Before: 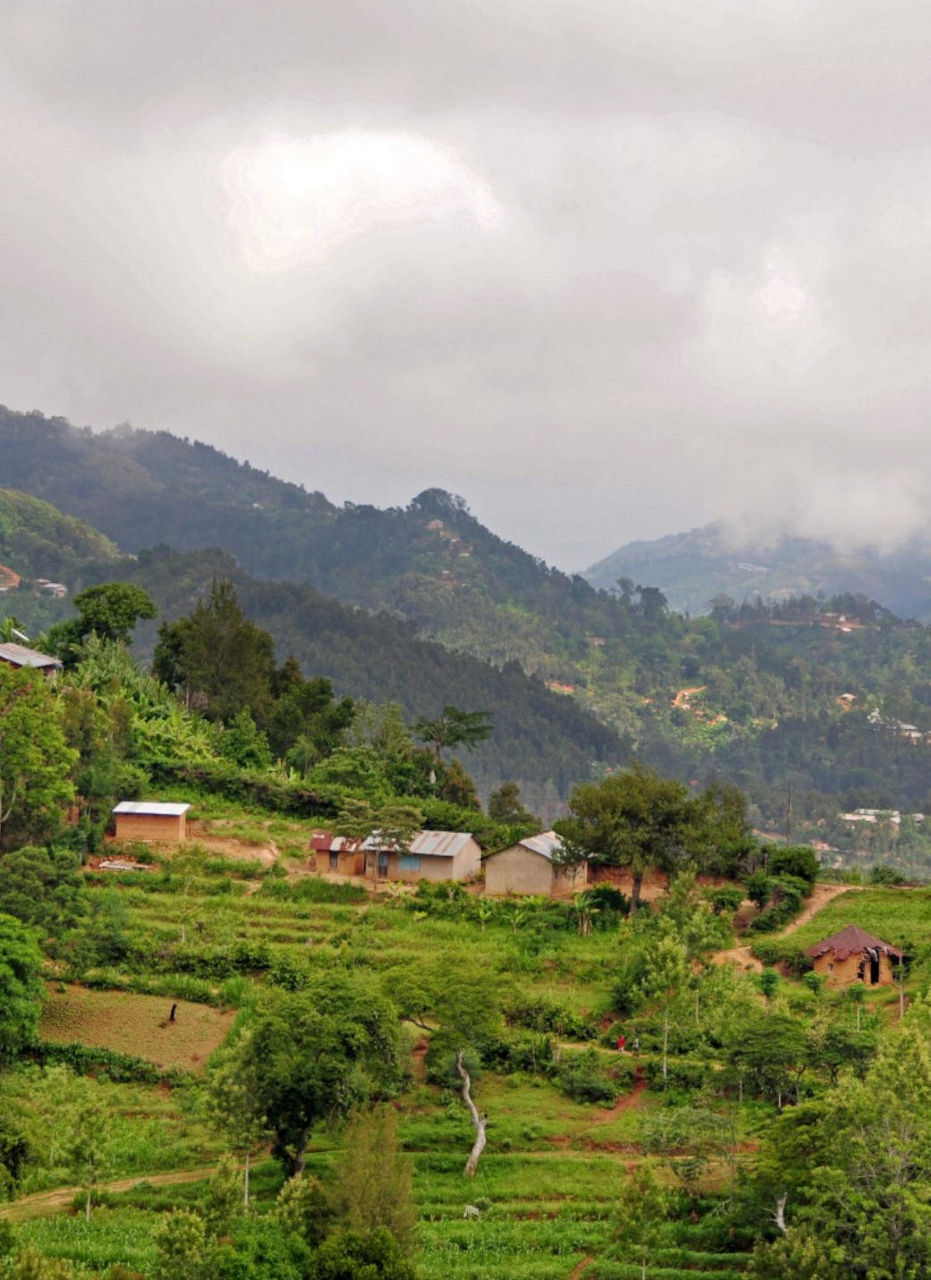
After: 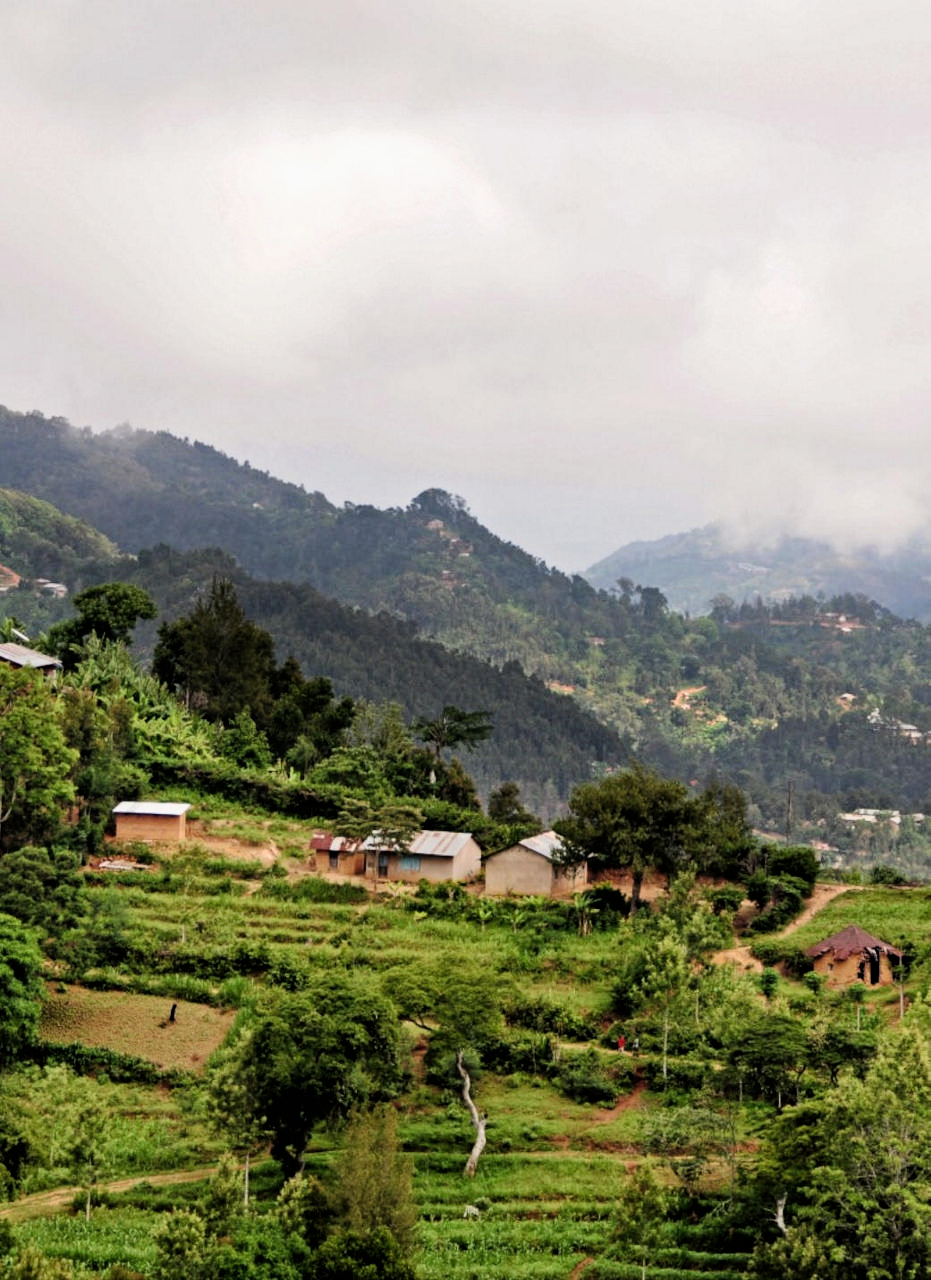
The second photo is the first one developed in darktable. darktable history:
filmic rgb: black relative exposure -5.42 EV, white relative exposure 2.85 EV, dynamic range scaling -37.73%, hardness 4, contrast 1.605, highlights saturation mix -0.93%
shadows and highlights: shadows 20.55, highlights -20.99, soften with gaussian
